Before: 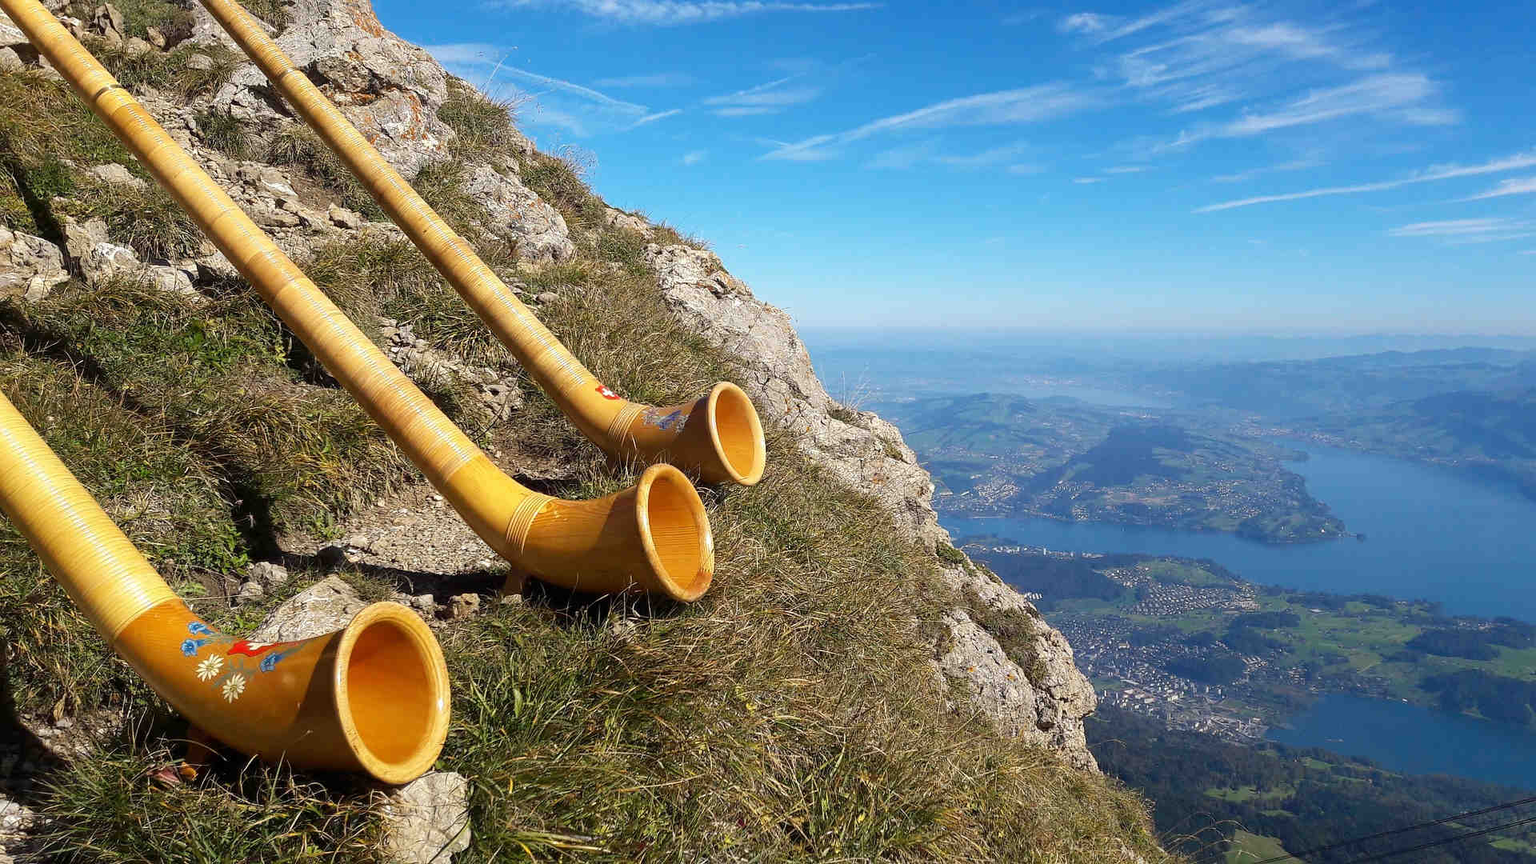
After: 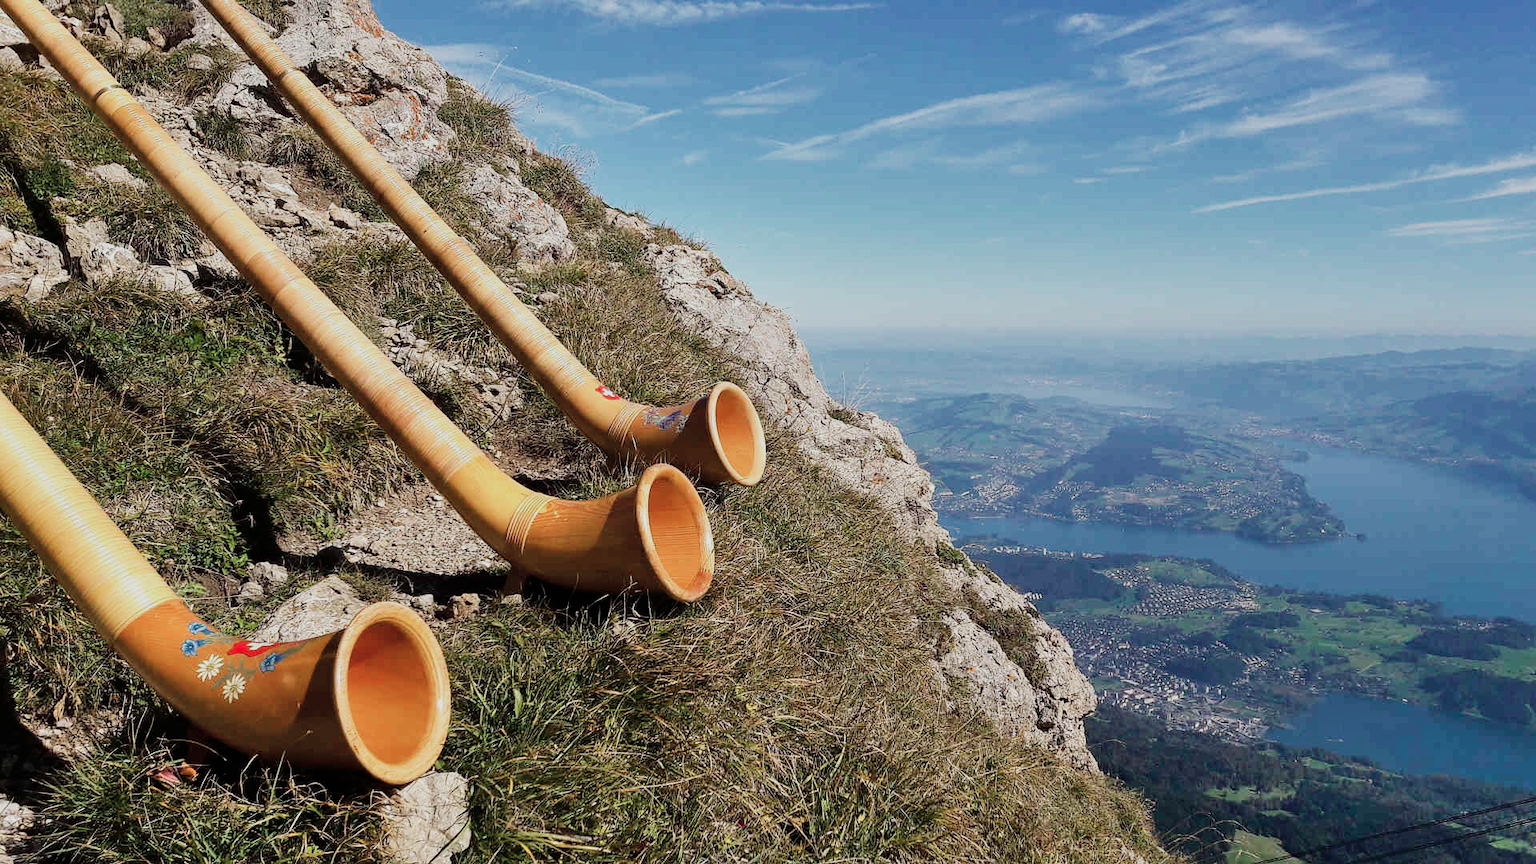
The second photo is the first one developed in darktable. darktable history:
sigmoid: on, module defaults
color contrast: blue-yellow contrast 0.7
shadows and highlights: low approximation 0.01, soften with gaussian
